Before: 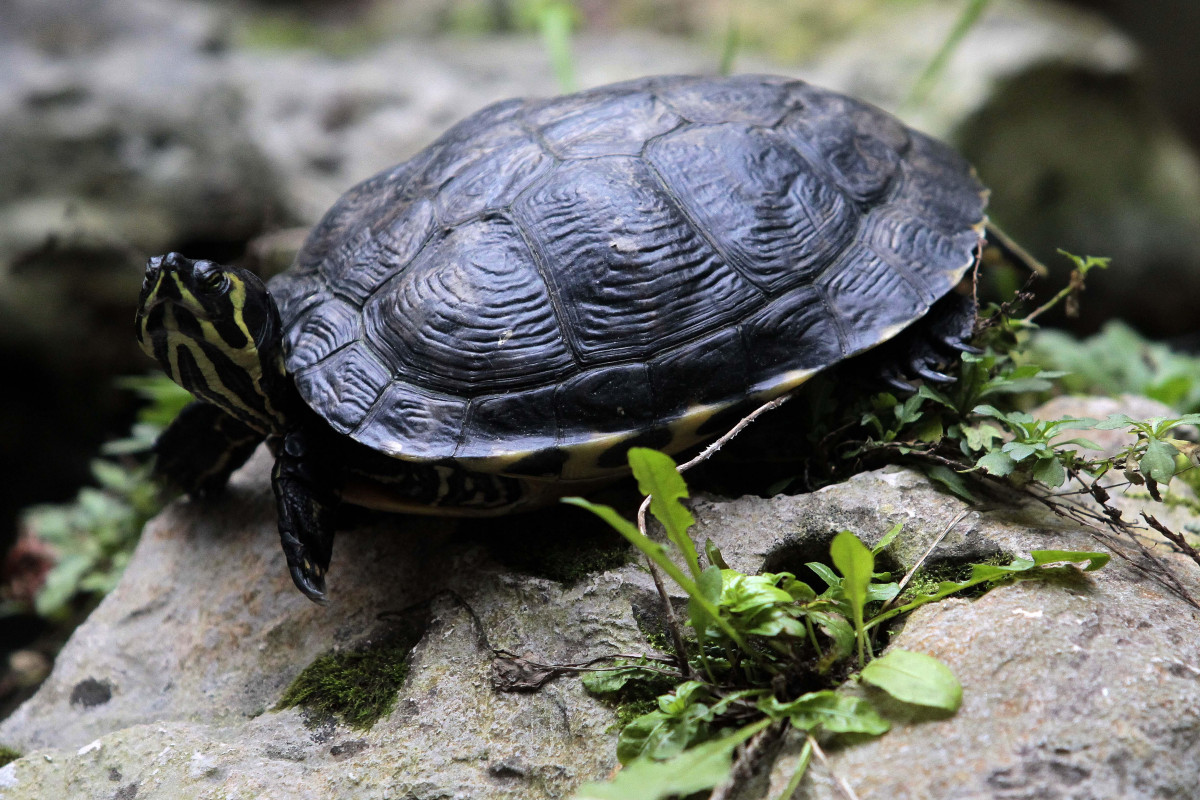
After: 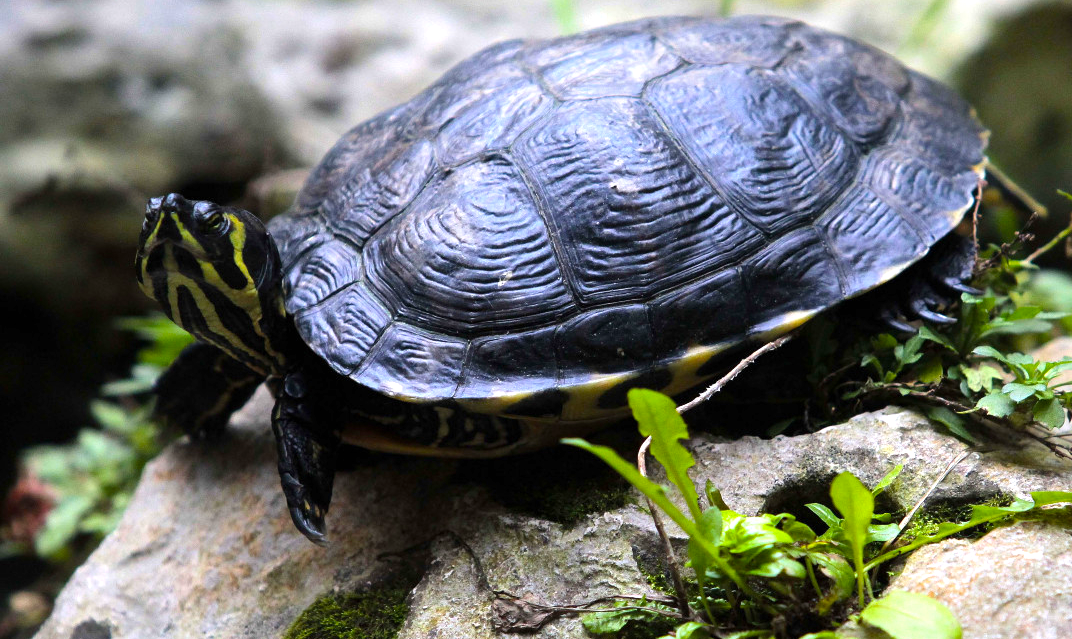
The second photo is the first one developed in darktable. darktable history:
crop: top 7.497%, right 9.887%, bottom 11.938%
exposure: exposure 0.562 EV, compensate exposure bias true, compensate highlight preservation false
color balance rgb: perceptual saturation grading › global saturation 30.776%, global vibrance 20%
